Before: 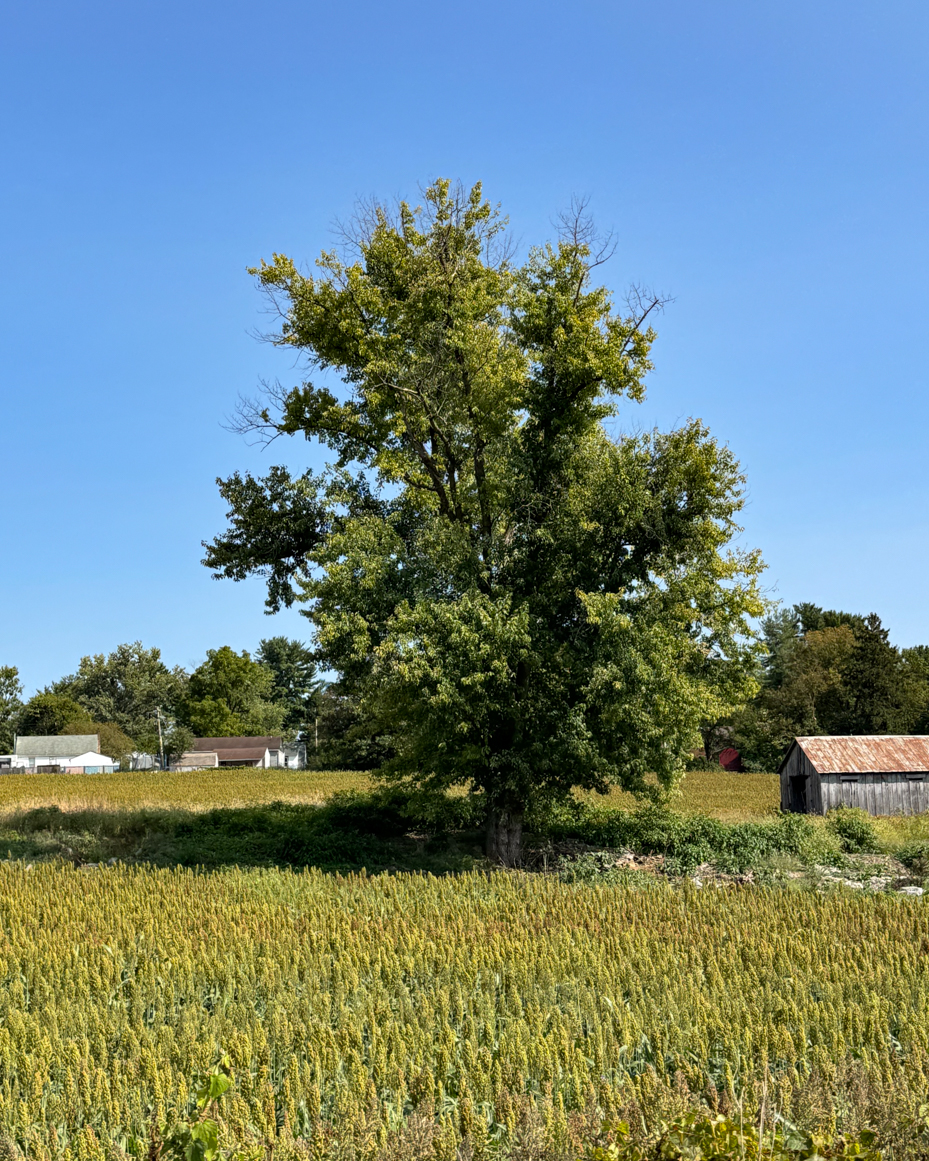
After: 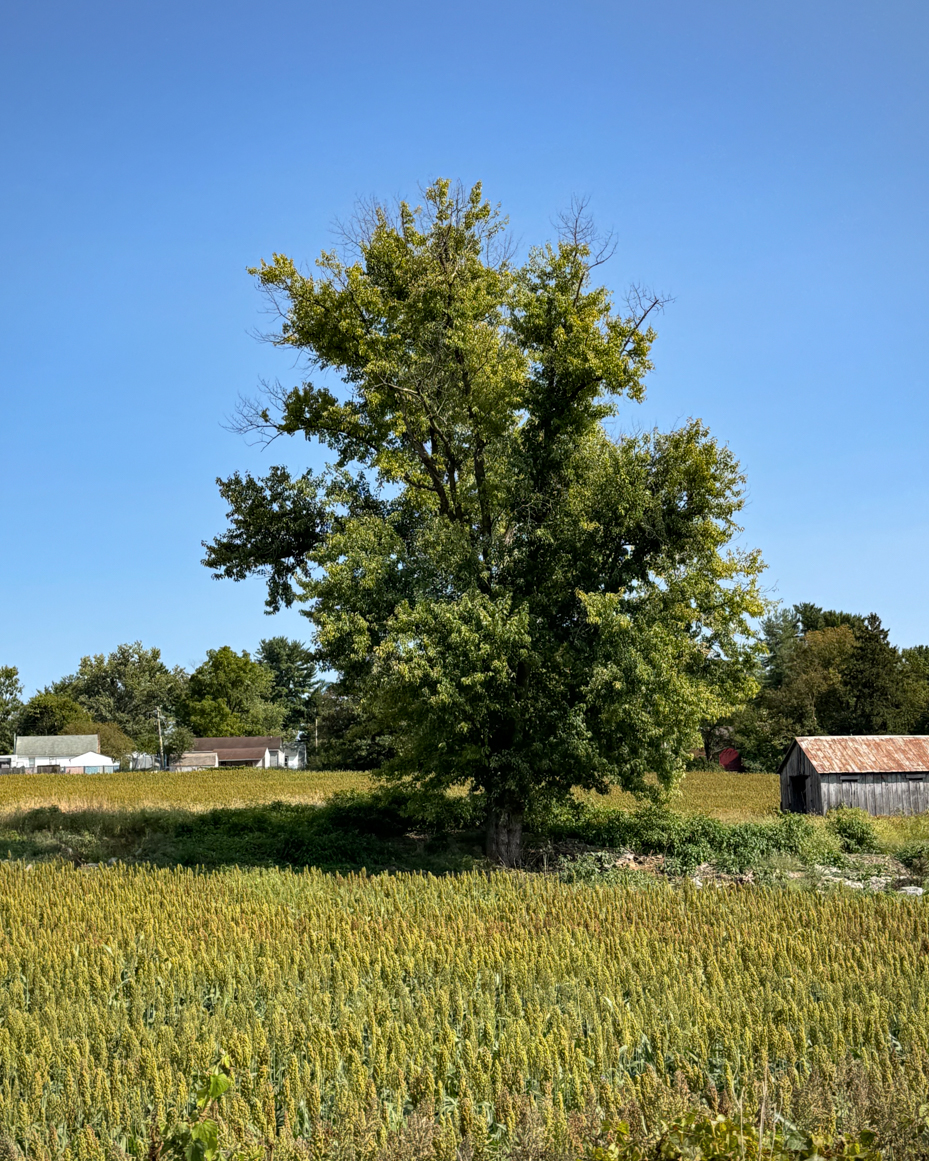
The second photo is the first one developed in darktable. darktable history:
vignetting: fall-off radius 60.96%, brightness -0.315, saturation -0.049
